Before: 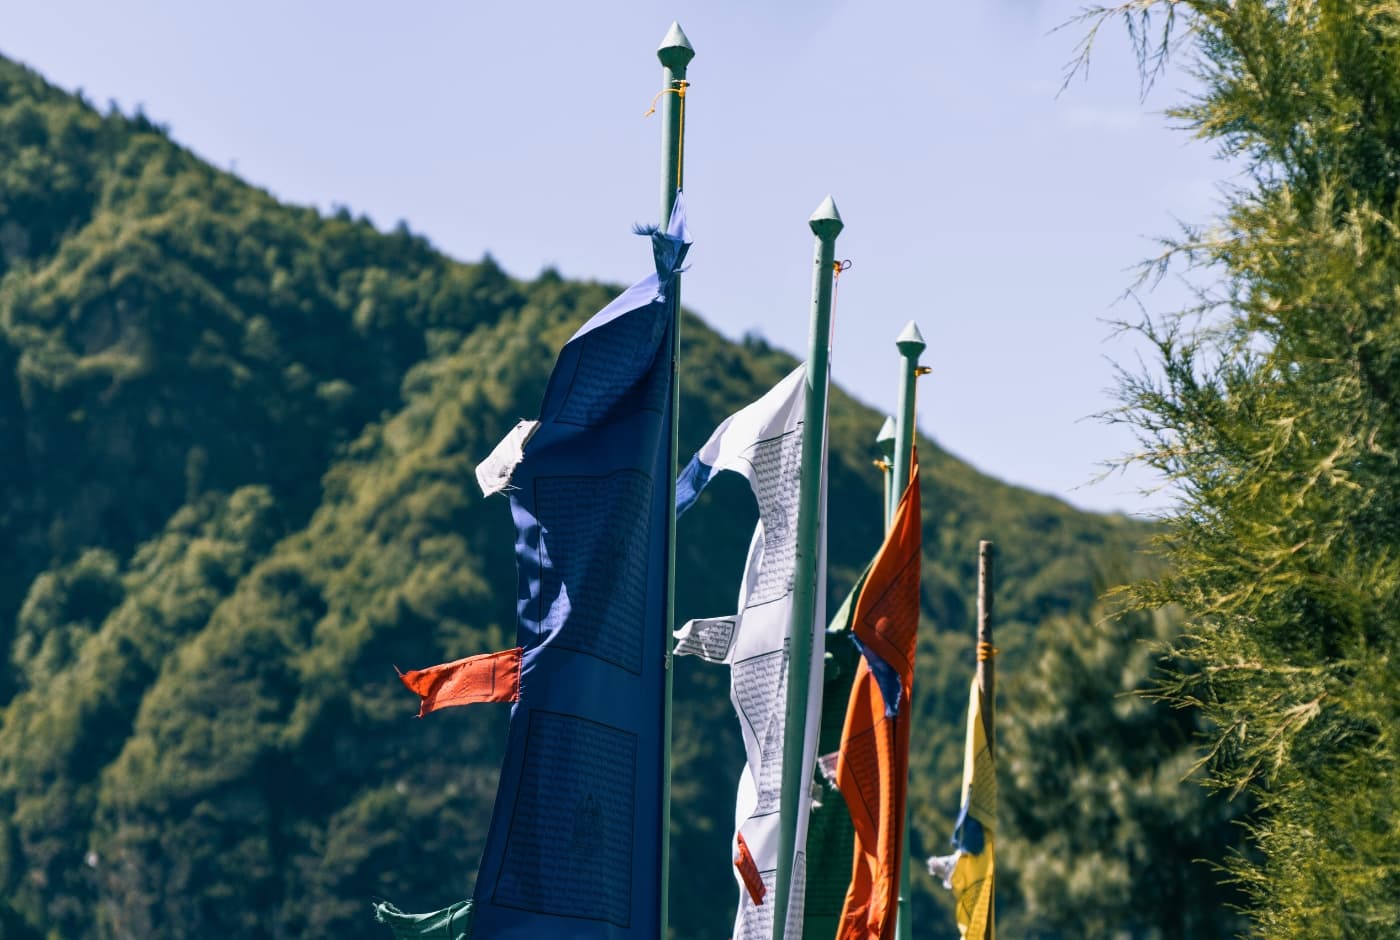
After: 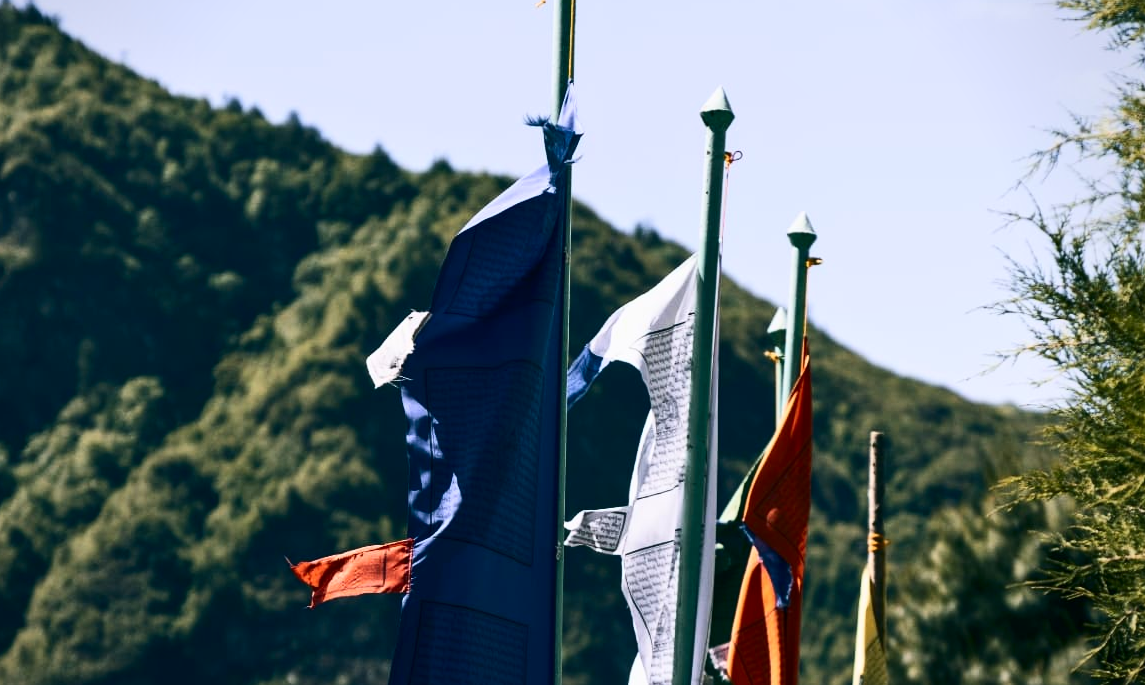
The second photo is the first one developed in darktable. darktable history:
contrast brightness saturation: contrast 0.276
crop: left 7.796%, top 11.679%, right 10.381%, bottom 15.411%
vignetting: fall-off radius 61.17%, brightness -0.369, saturation 0.015
local contrast: mode bilateral grid, contrast 100, coarseness 99, detail 95%, midtone range 0.2
